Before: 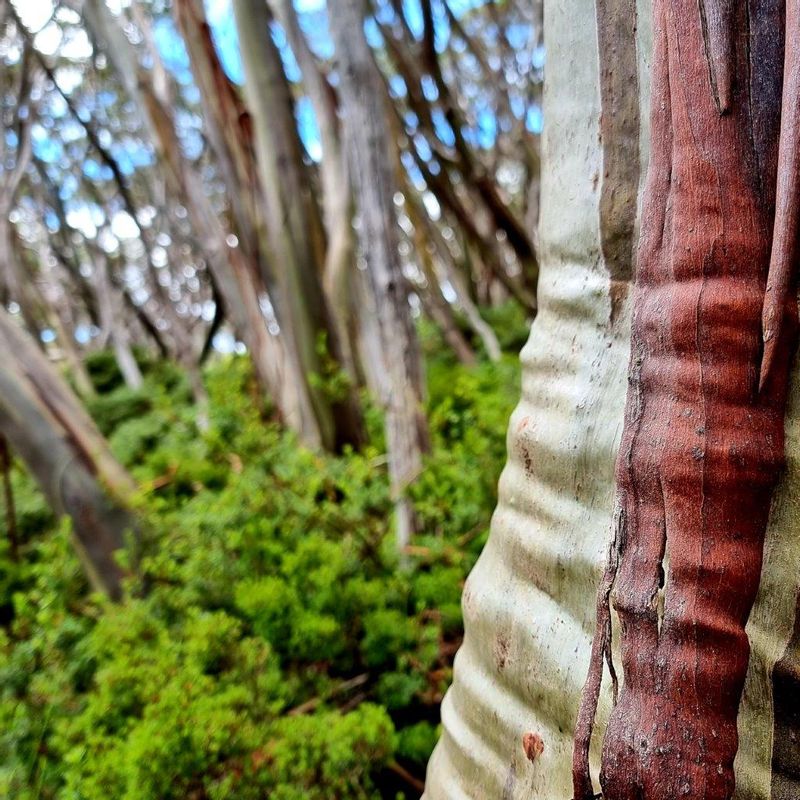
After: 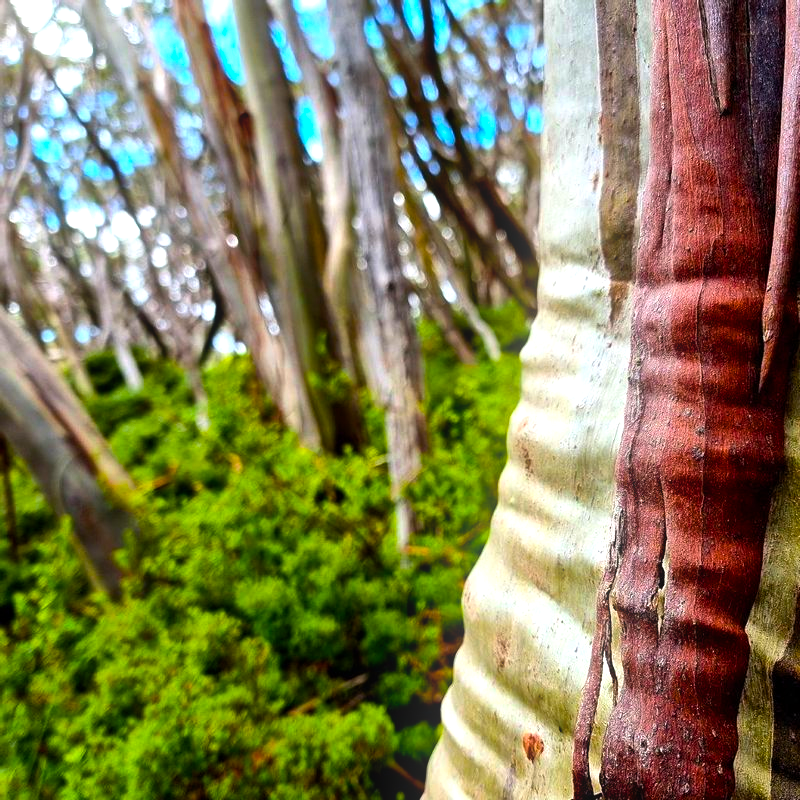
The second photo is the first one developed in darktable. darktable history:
bloom: size 9%, threshold 100%, strength 7%
color balance rgb: linear chroma grading › global chroma 9%, perceptual saturation grading › global saturation 36%, perceptual brilliance grading › global brilliance 15%, perceptual brilliance grading › shadows -35%, global vibrance 15%
